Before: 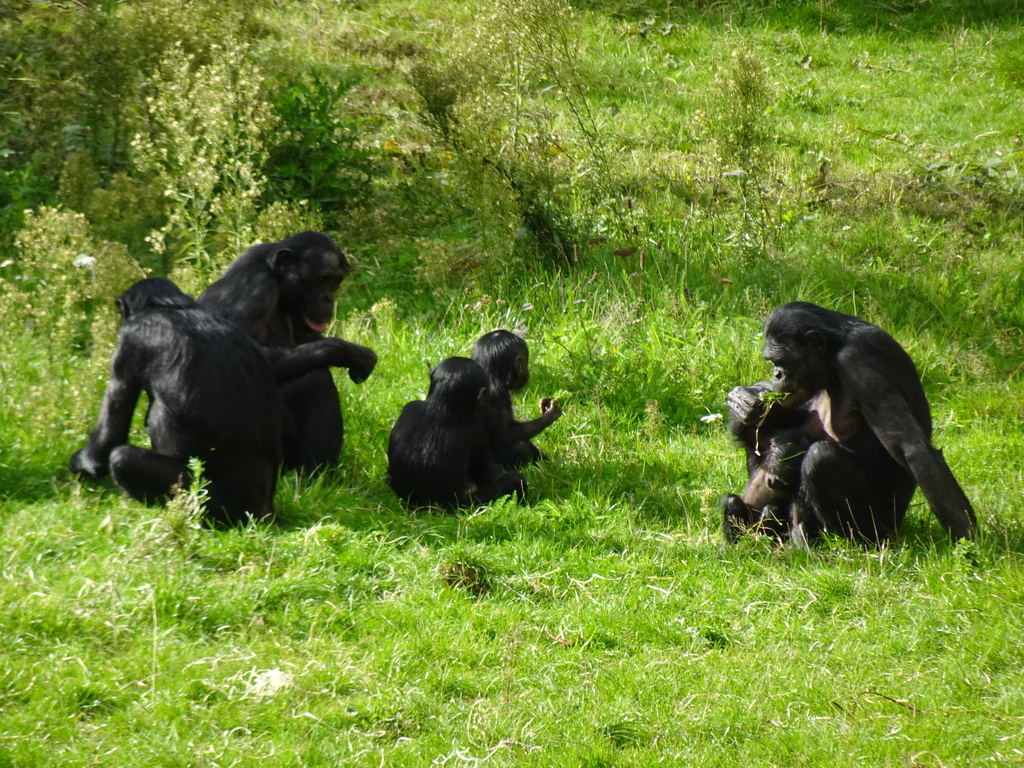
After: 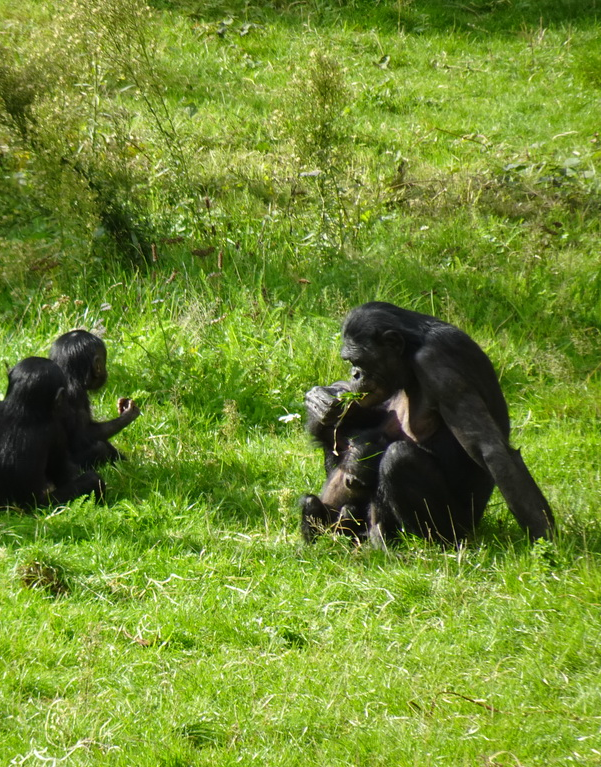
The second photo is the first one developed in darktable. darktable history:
crop: left 41.242%
